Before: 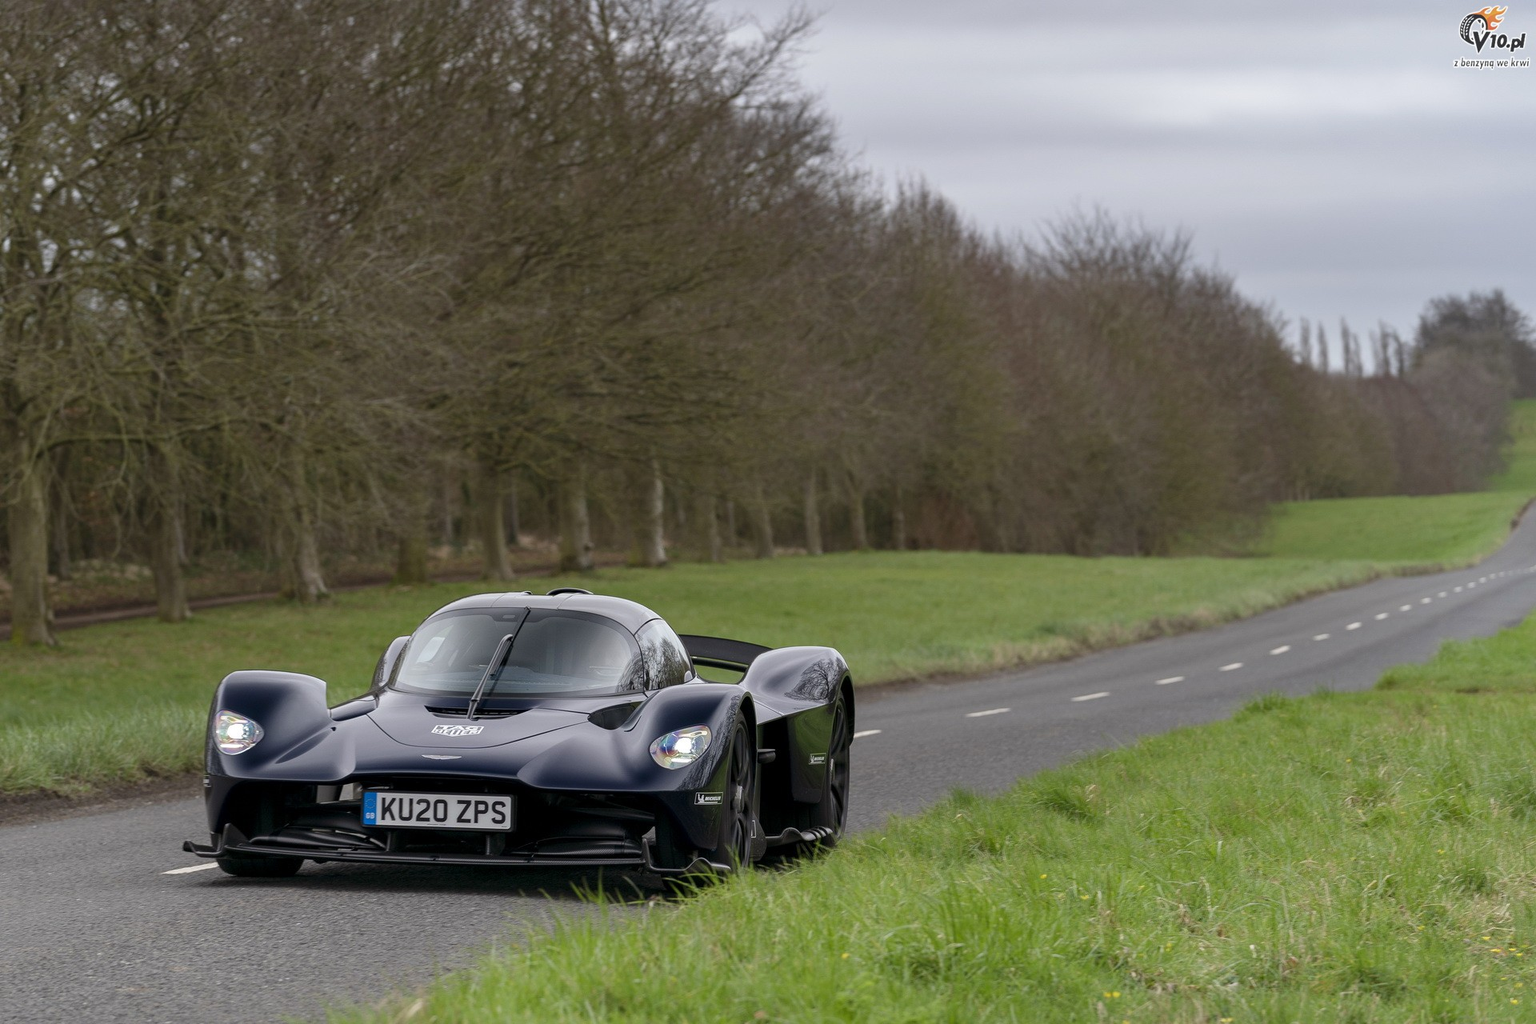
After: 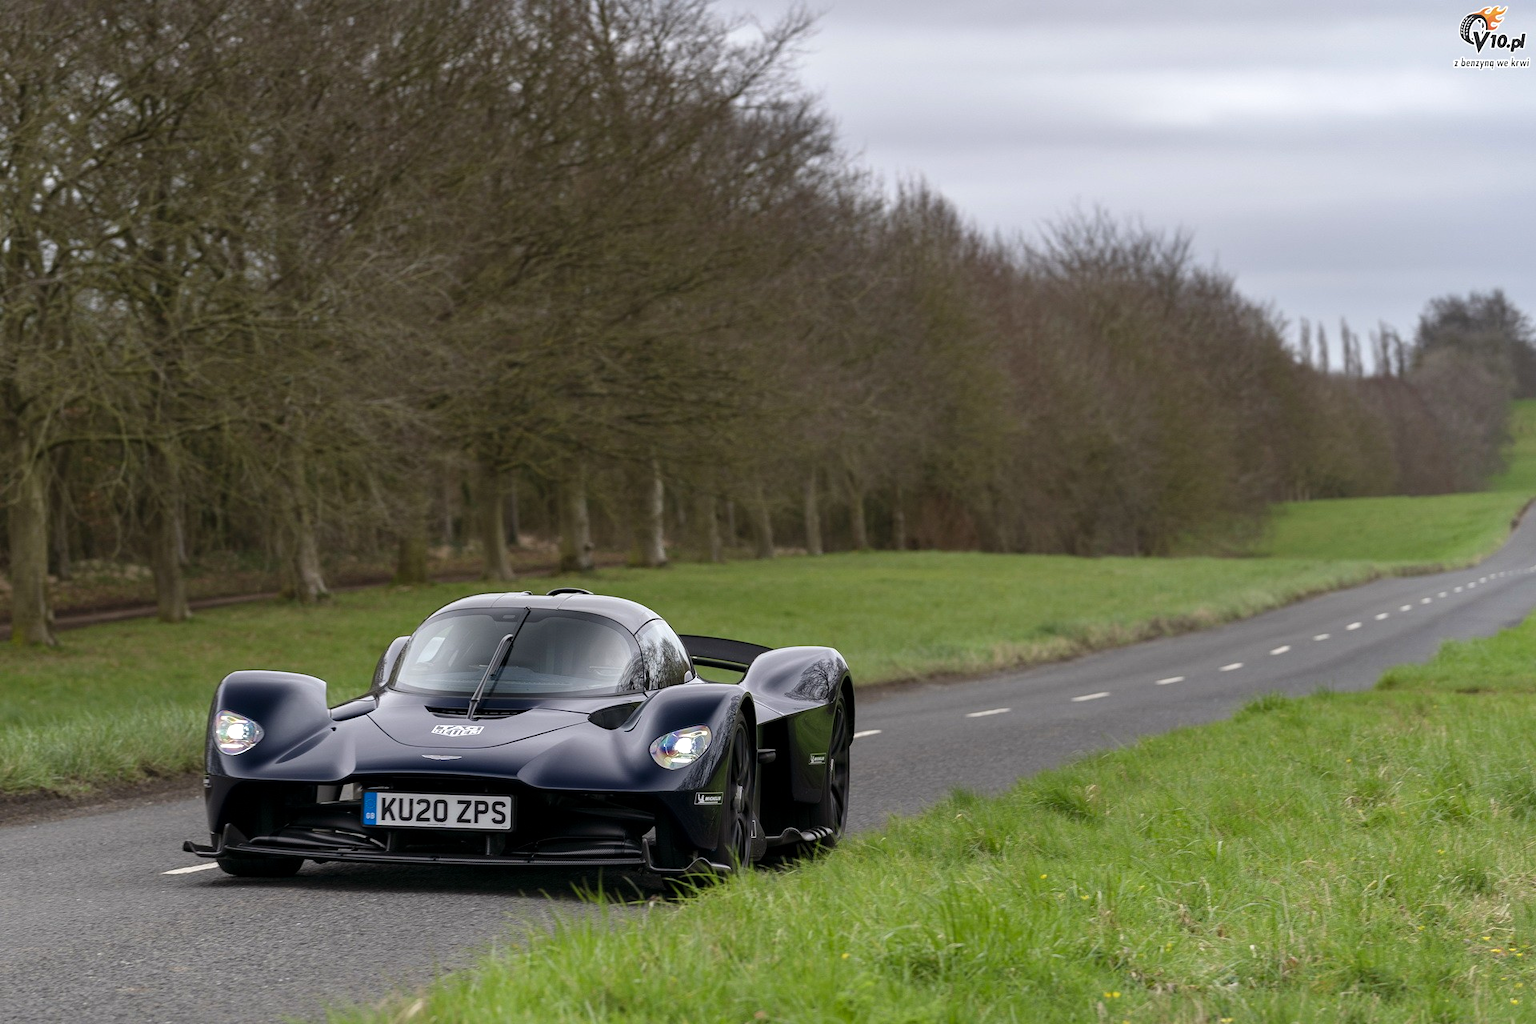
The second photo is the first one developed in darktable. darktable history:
tone equalizer: on, module defaults
color balance: contrast 10%
